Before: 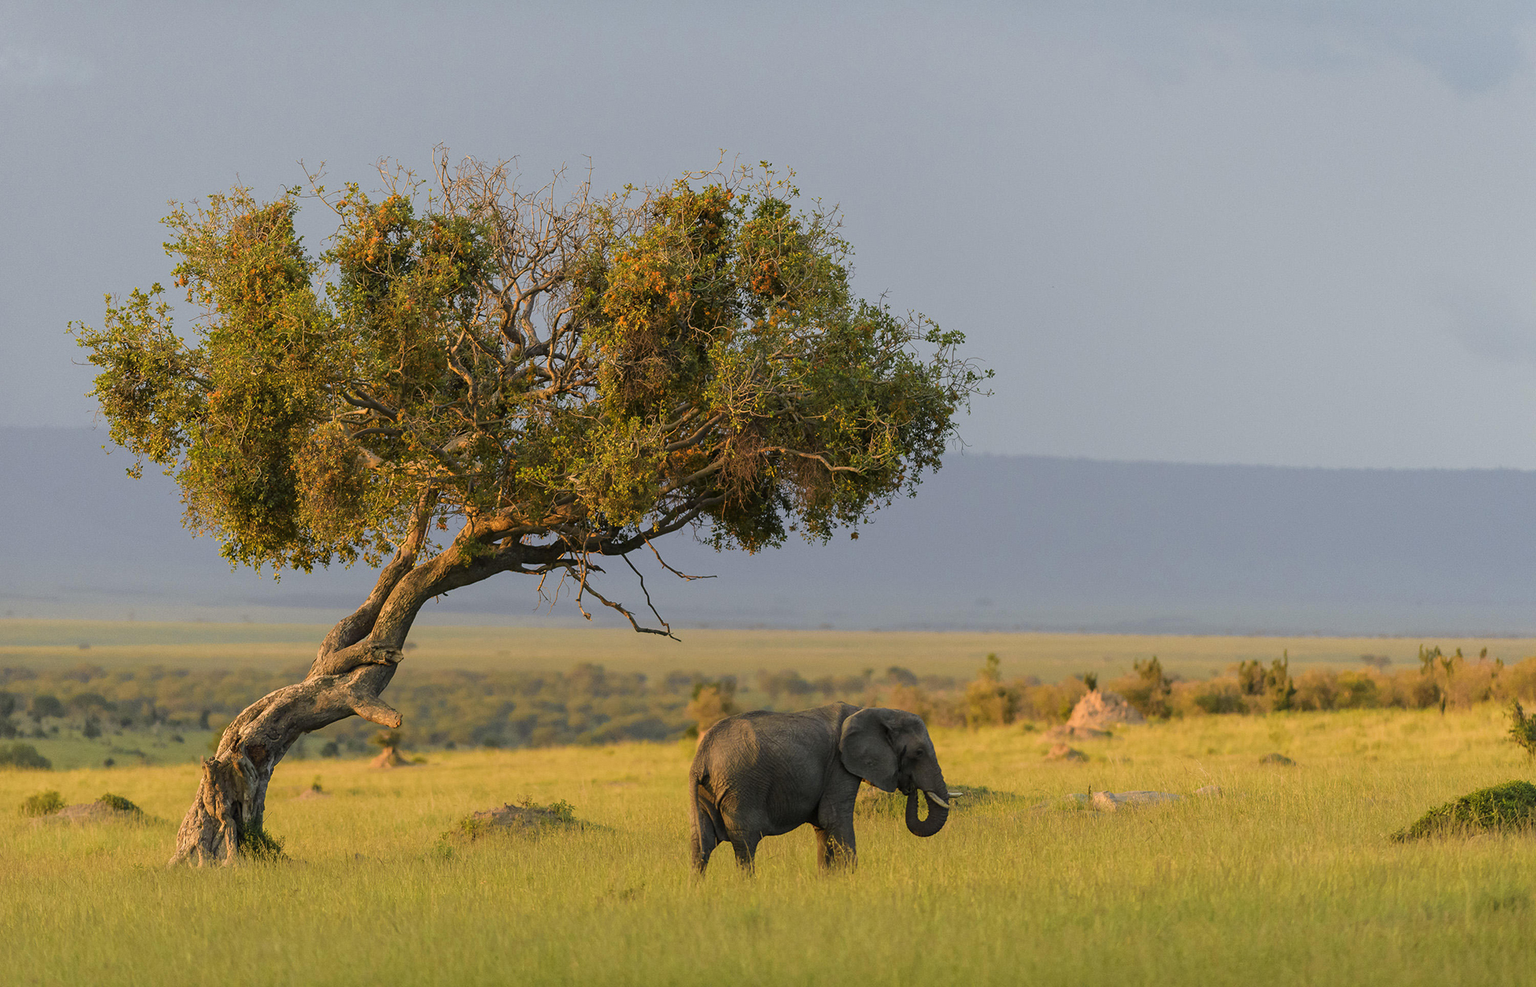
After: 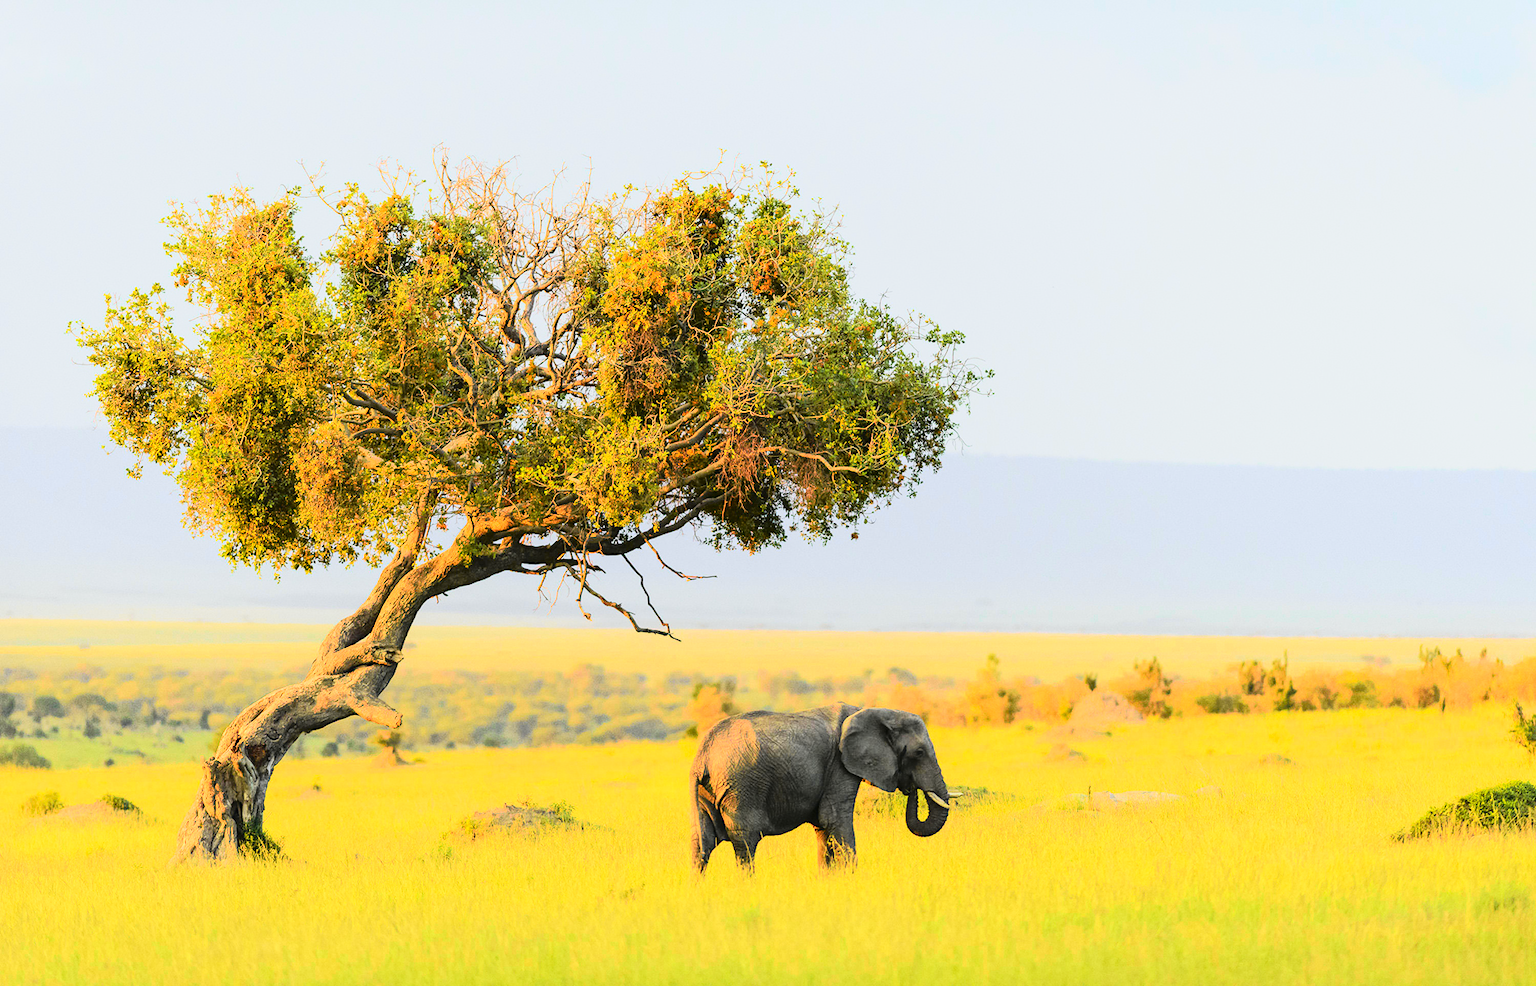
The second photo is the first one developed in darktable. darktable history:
base curve: curves: ch0 [(0, 0) (0.018, 0.026) (0.143, 0.37) (0.33, 0.731) (0.458, 0.853) (0.735, 0.965) (0.905, 0.986) (1, 1)]
tone curve: curves: ch0 [(0, 0.012) (0.144, 0.137) (0.326, 0.386) (0.489, 0.573) (0.656, 0.763) (0.849, 0.902) (1, 0.974)]; ch1 [(0, 0) (0.366, 0.367) (0.475, 0.453) (0.494, 0.493) (0.504, 0.497) (0.544, 0.579) (0.562, 0.619) (0.622, 0.694) (1, 1)]; ch2 [(0, 0) (0.333, 0.346) (0.375, 0.375) (0.424, 0.43) (0.476, 0.492) (0.502, 0.503) (0.533, 0.541) (0.572, 0.615) (0.605, 0.656) (0.641, 0.709) (1, 1)], color space Lab, independent channels, preserve colors none
